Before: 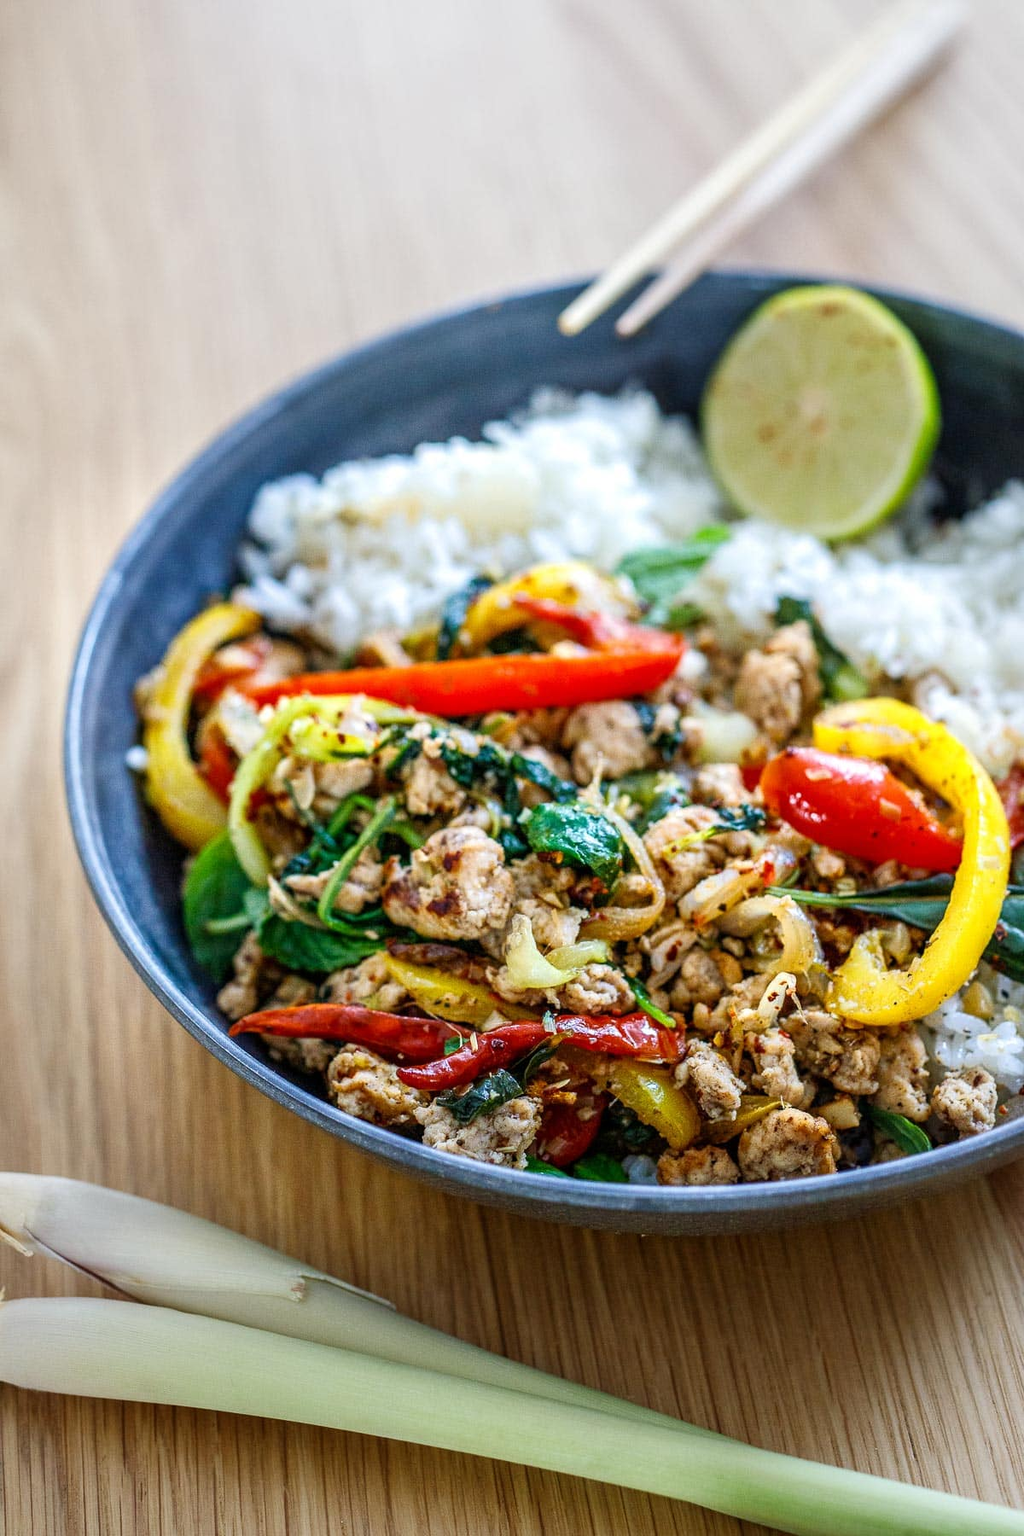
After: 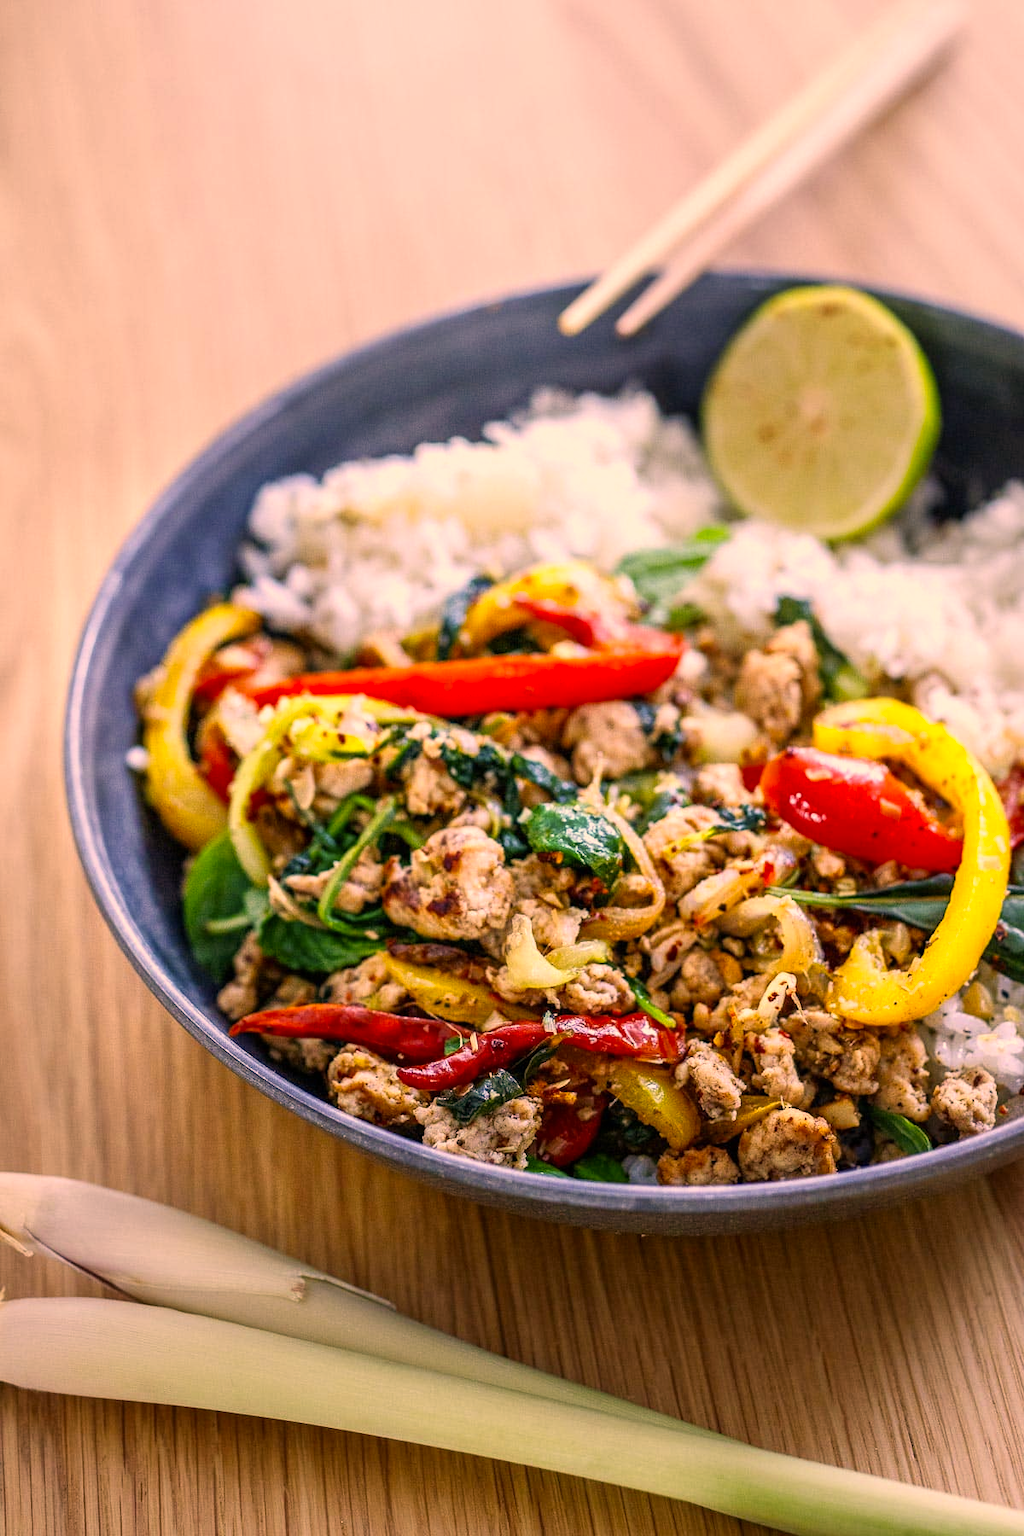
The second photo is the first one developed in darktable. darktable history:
color correction: highlights a* 22.26, highlights b* 21.67
